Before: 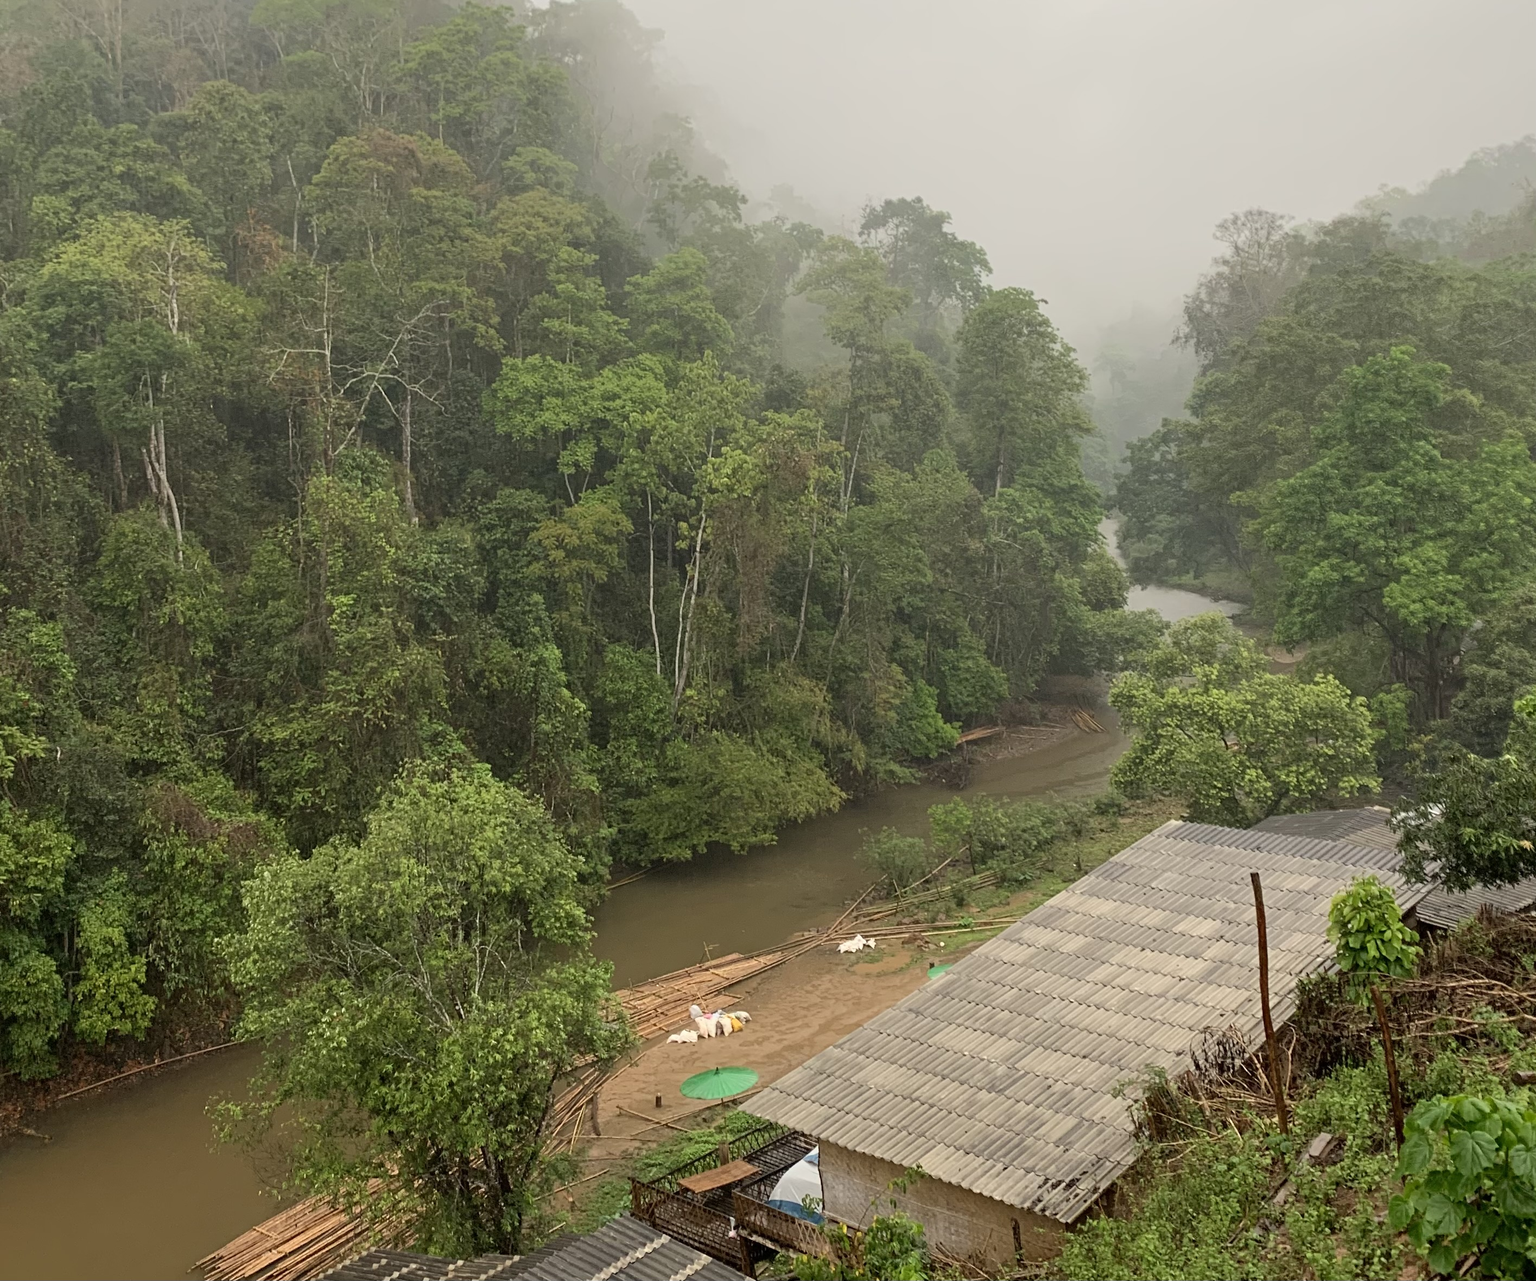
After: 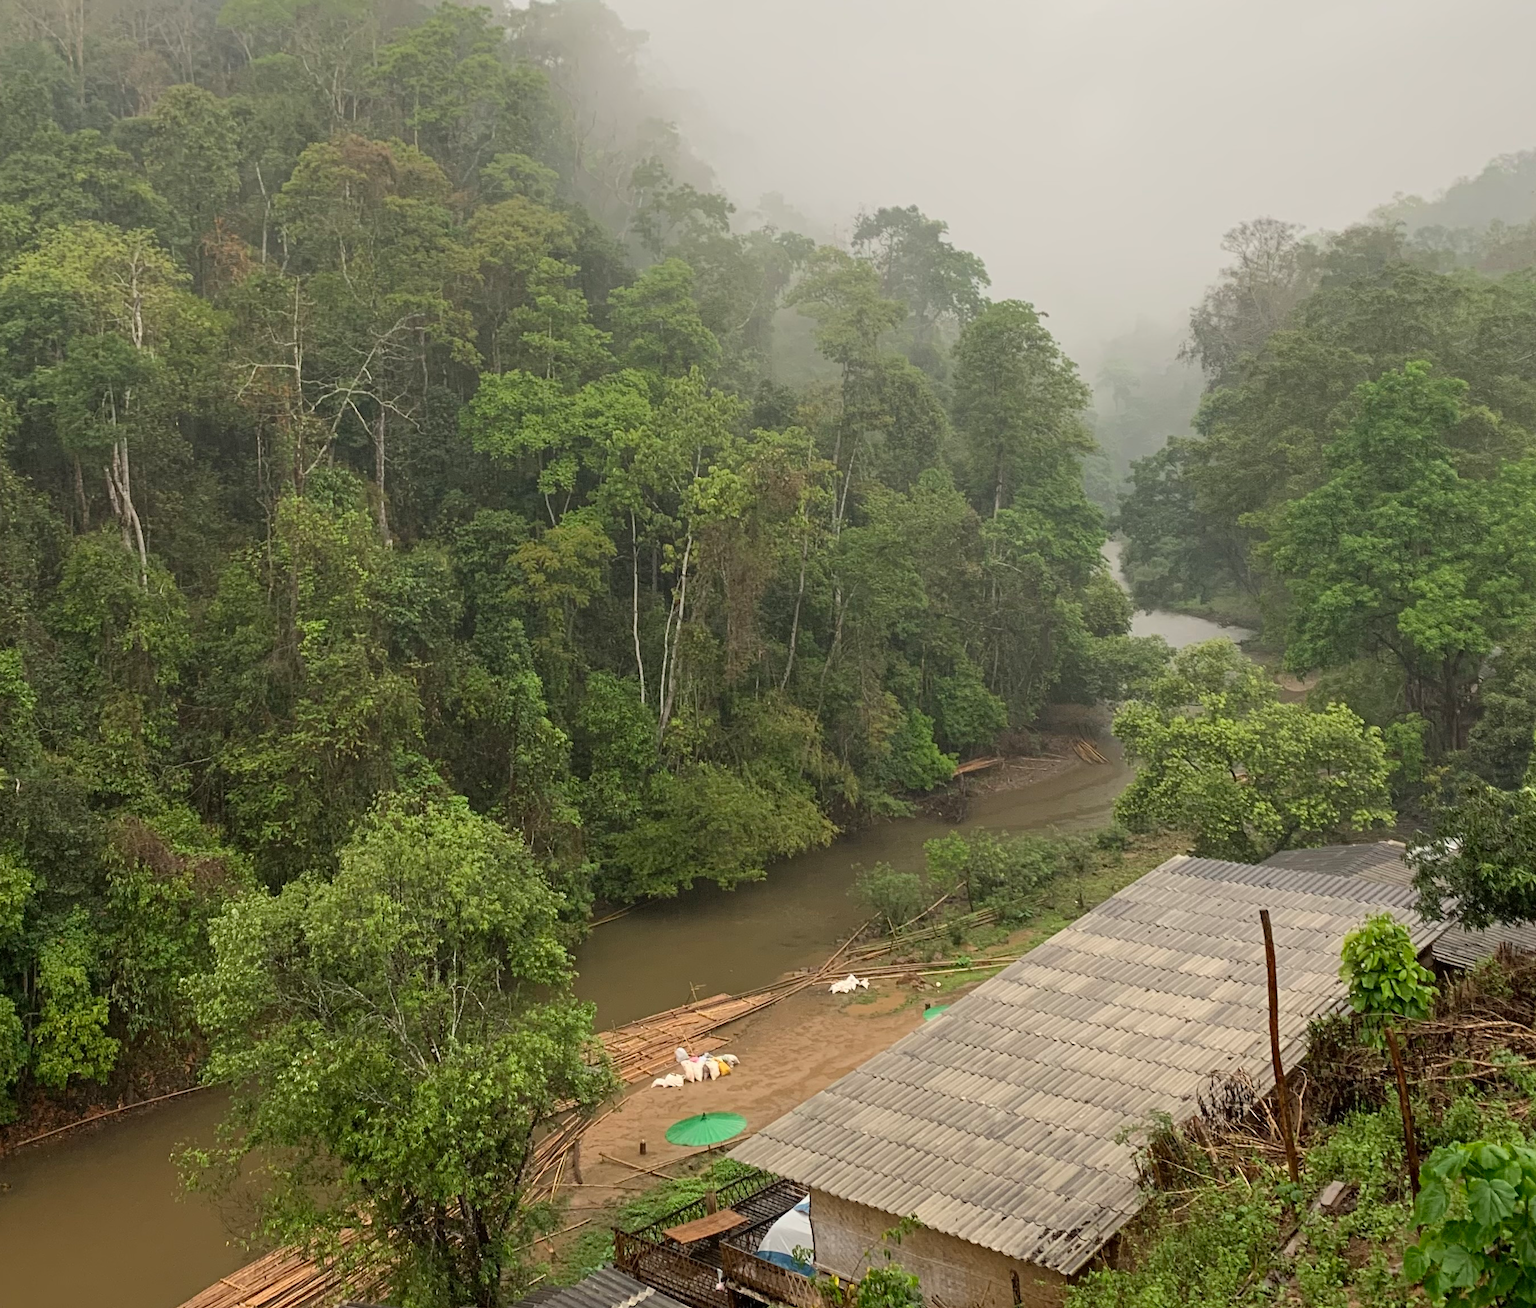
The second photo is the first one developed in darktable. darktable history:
crop and rotate: left 2.757%, right 1.258%, bottom 1.984%
